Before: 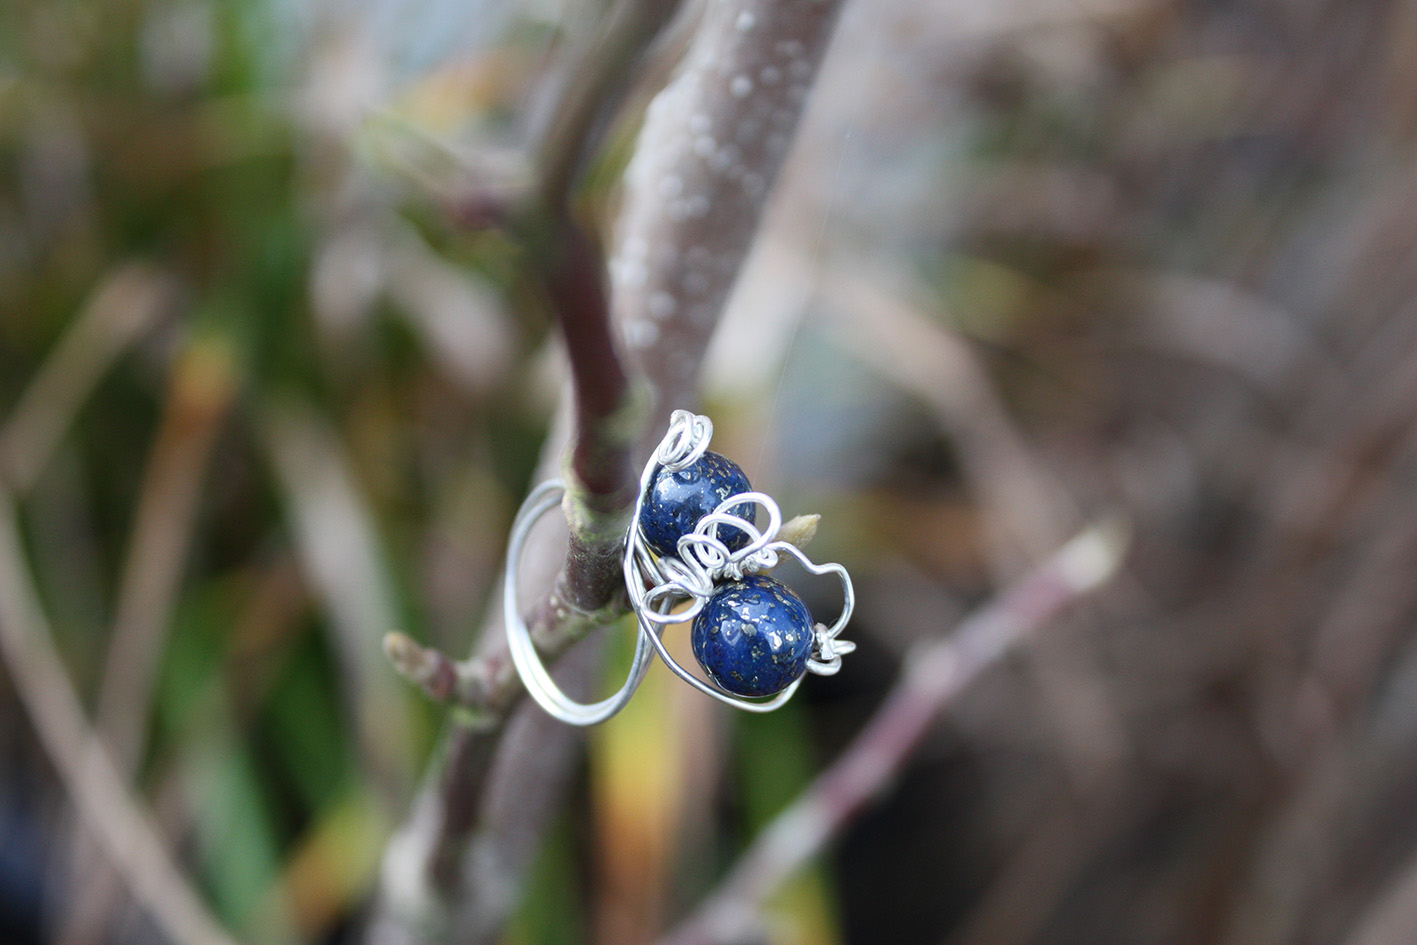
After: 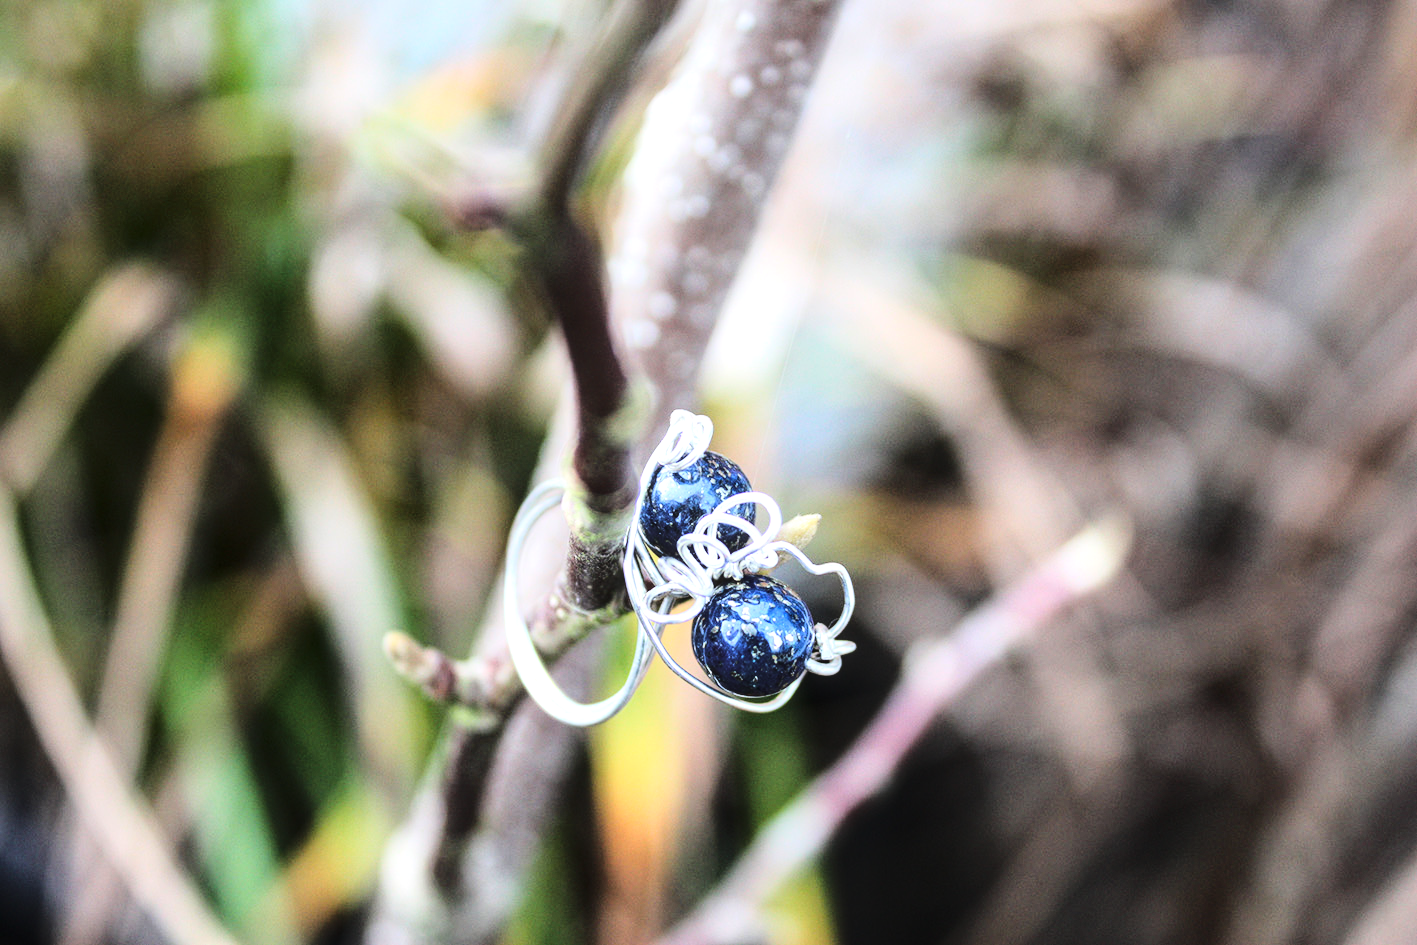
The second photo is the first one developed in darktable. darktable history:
tone curve: curves: ch0 [(0, 0) (0.179, 0.073) (0.265, 0.147) (0.463, 0.553) (0.51, 0.635) (0.716, 0.863) (1, 0.997)], color space Lab, linked channels, preserve colors none
local contrast: on, module defaults
contrast equalizer: y [[0.5 ×6], [0.5 ×6], [0.5, 0.5, 0.501, 0.545, 0.707, 0.863], [0 ×6], [0 ×6]]
exposure: exposure 0.669 EV, compensate highlight preservation false
